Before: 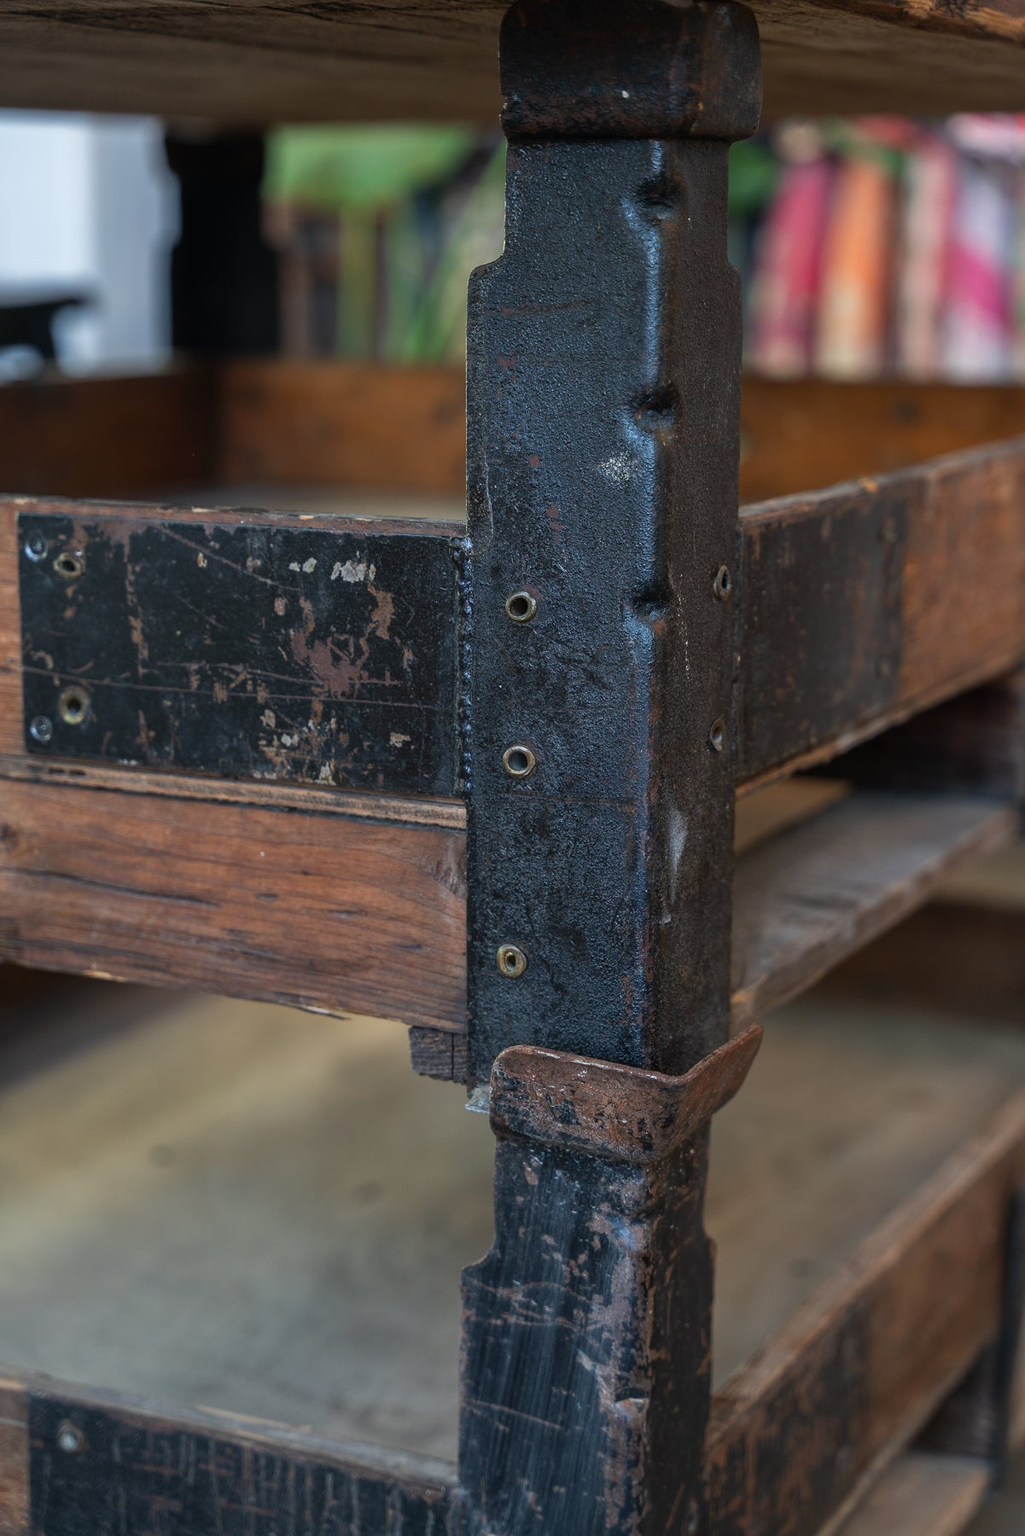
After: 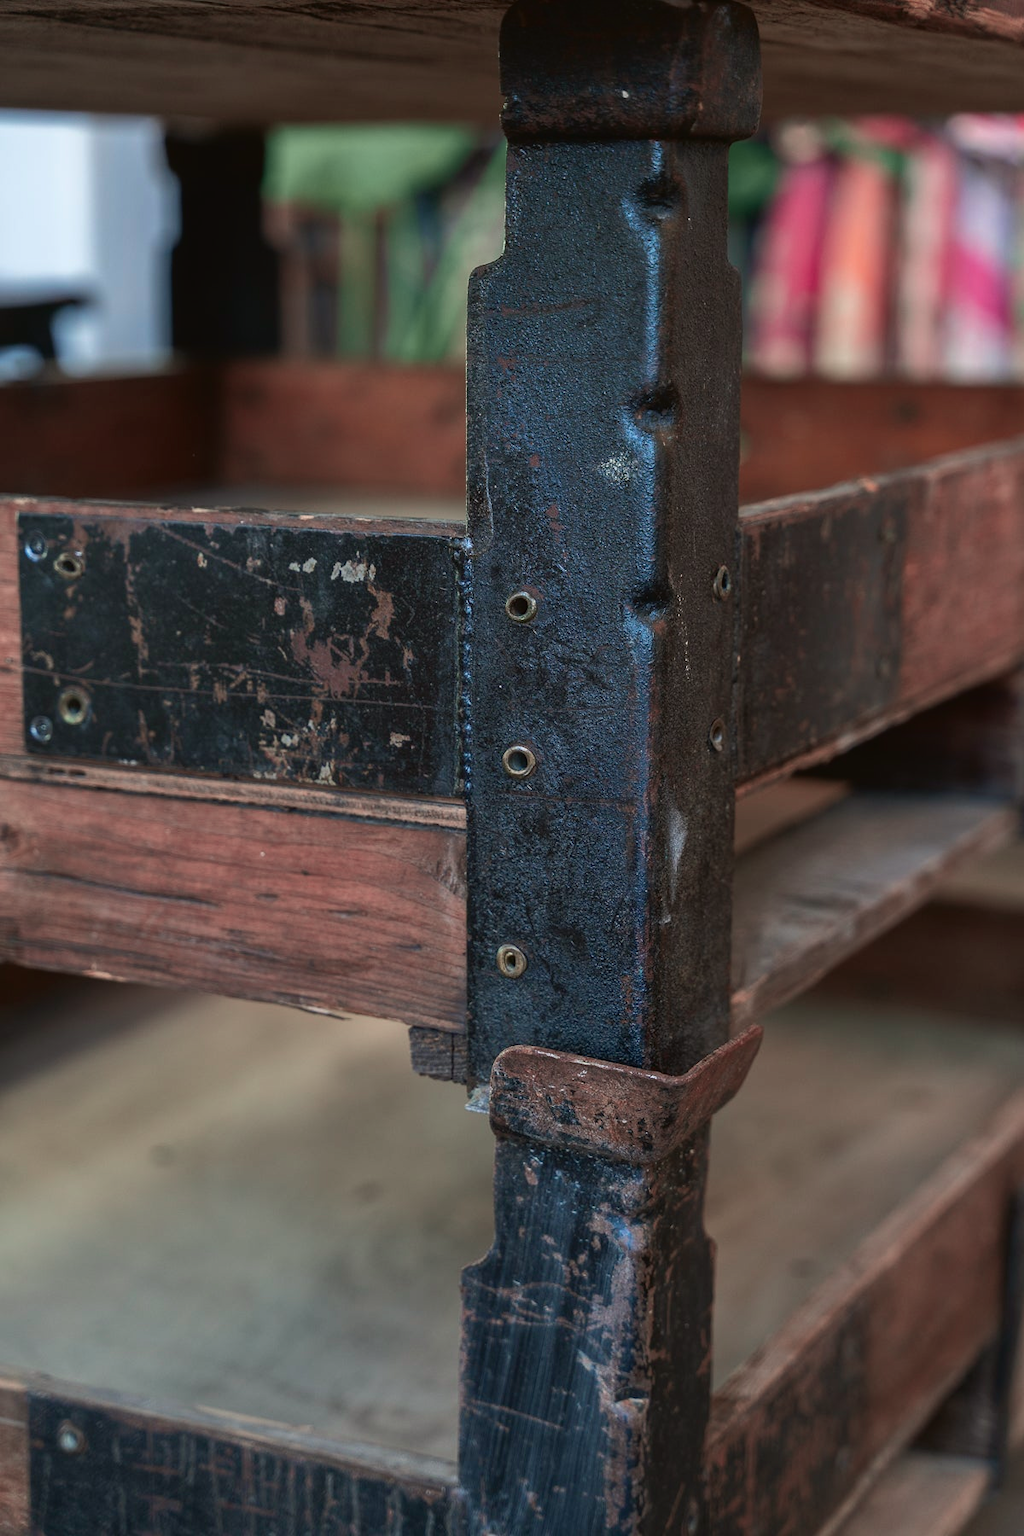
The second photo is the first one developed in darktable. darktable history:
tone curve: curves: ch0 [(0, 0.021) (0.059, 0.053) (0.197, 0.191) (0.32, 0.311) (0.495, 0.505) (0.725, 0.731) (0.89, 0.919) (1, 1)]; ch1 [(0, 0) (0.094, 0.081) (0.285, 0.299) (0.401, 0.424) (0.453, 0.439) (0.495, 0.496) (0.54, 0.55) (0.615, 0.637) (0.657, 0.683) (1, 1)]; ch2 [(0, 0) (0.257, 0.217) (0.43, 0.421) (0.498, 0.507) (0.547, 0.539) (0.595, 0.56) (0.644, 0.599) (1, 1)], color space Lab, independent channels, preserve colors none
